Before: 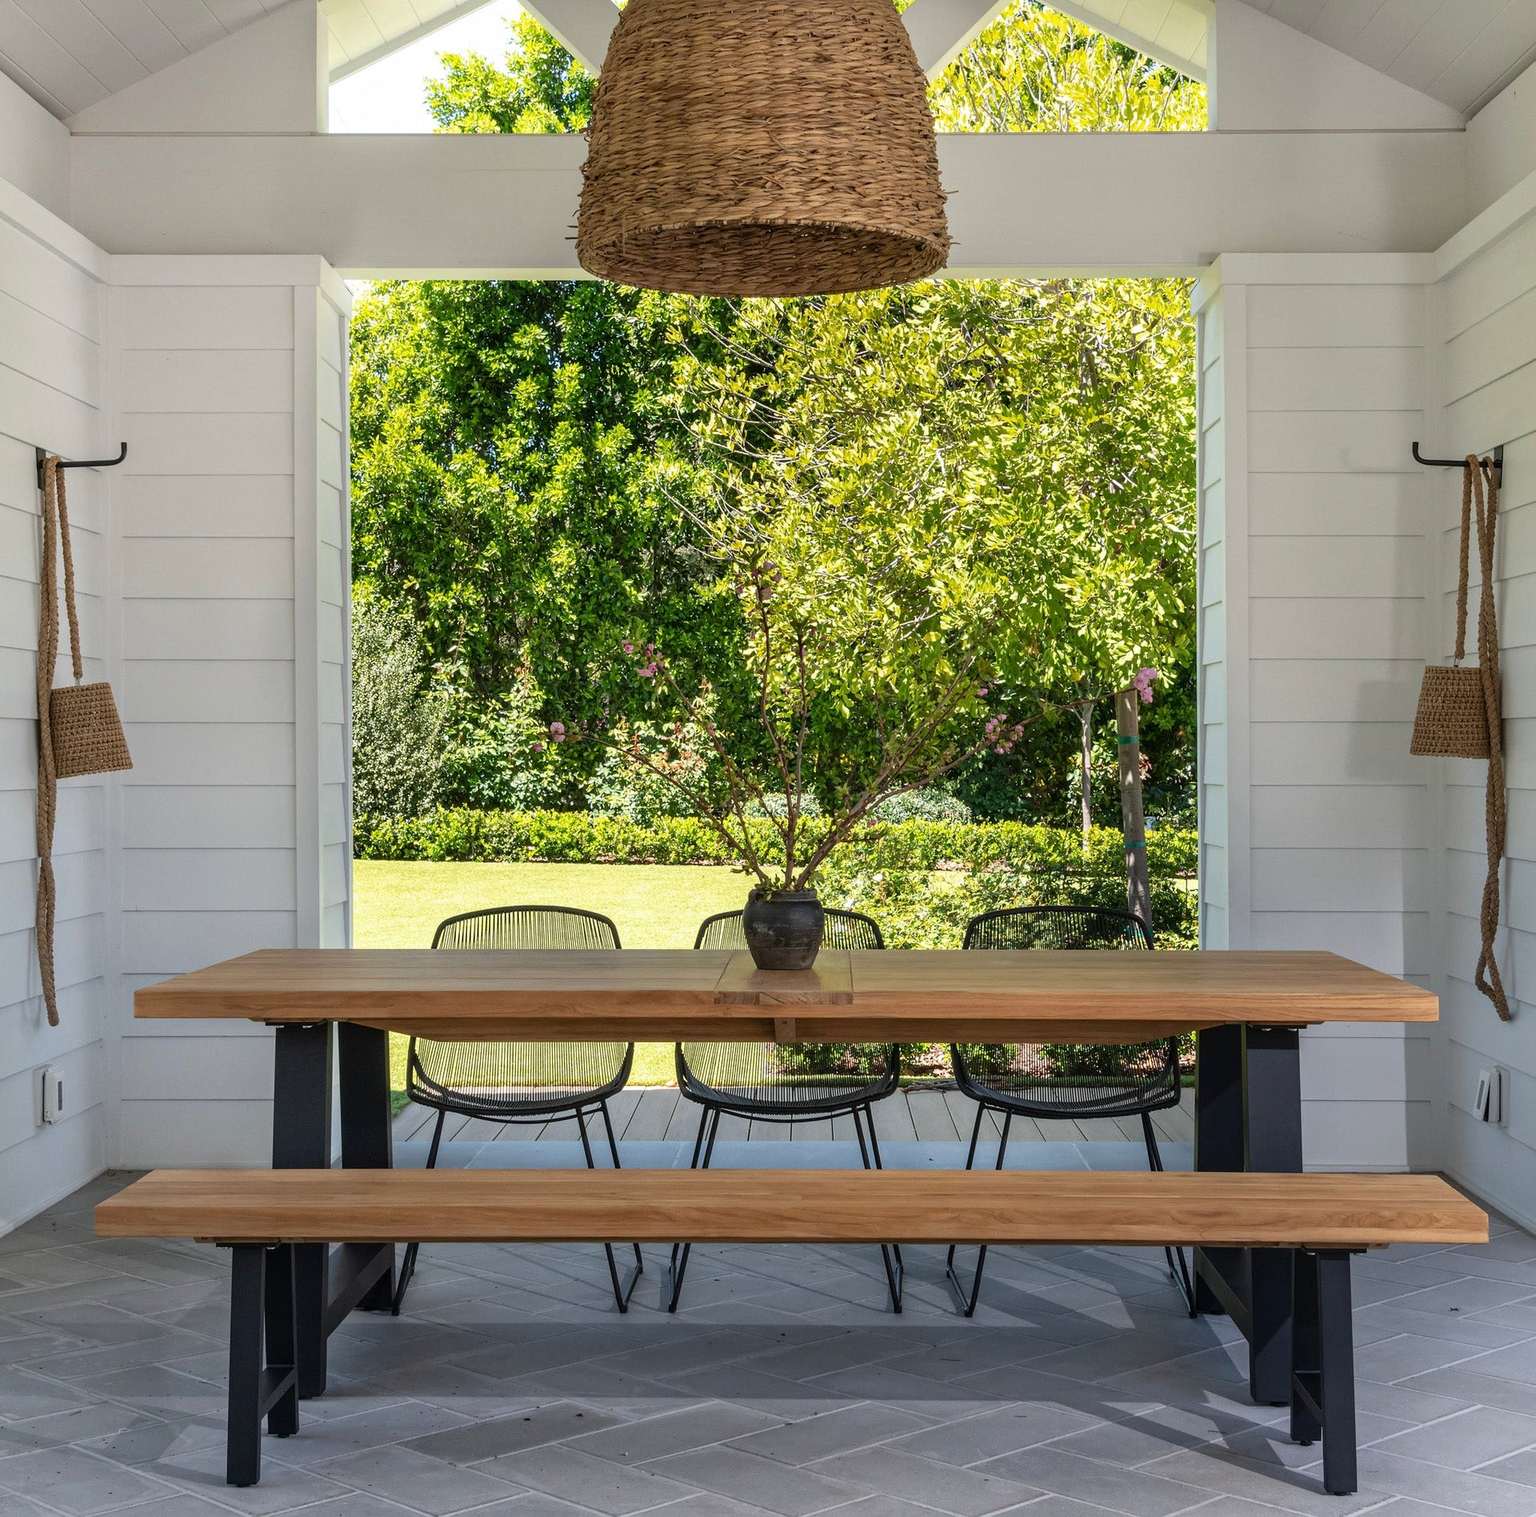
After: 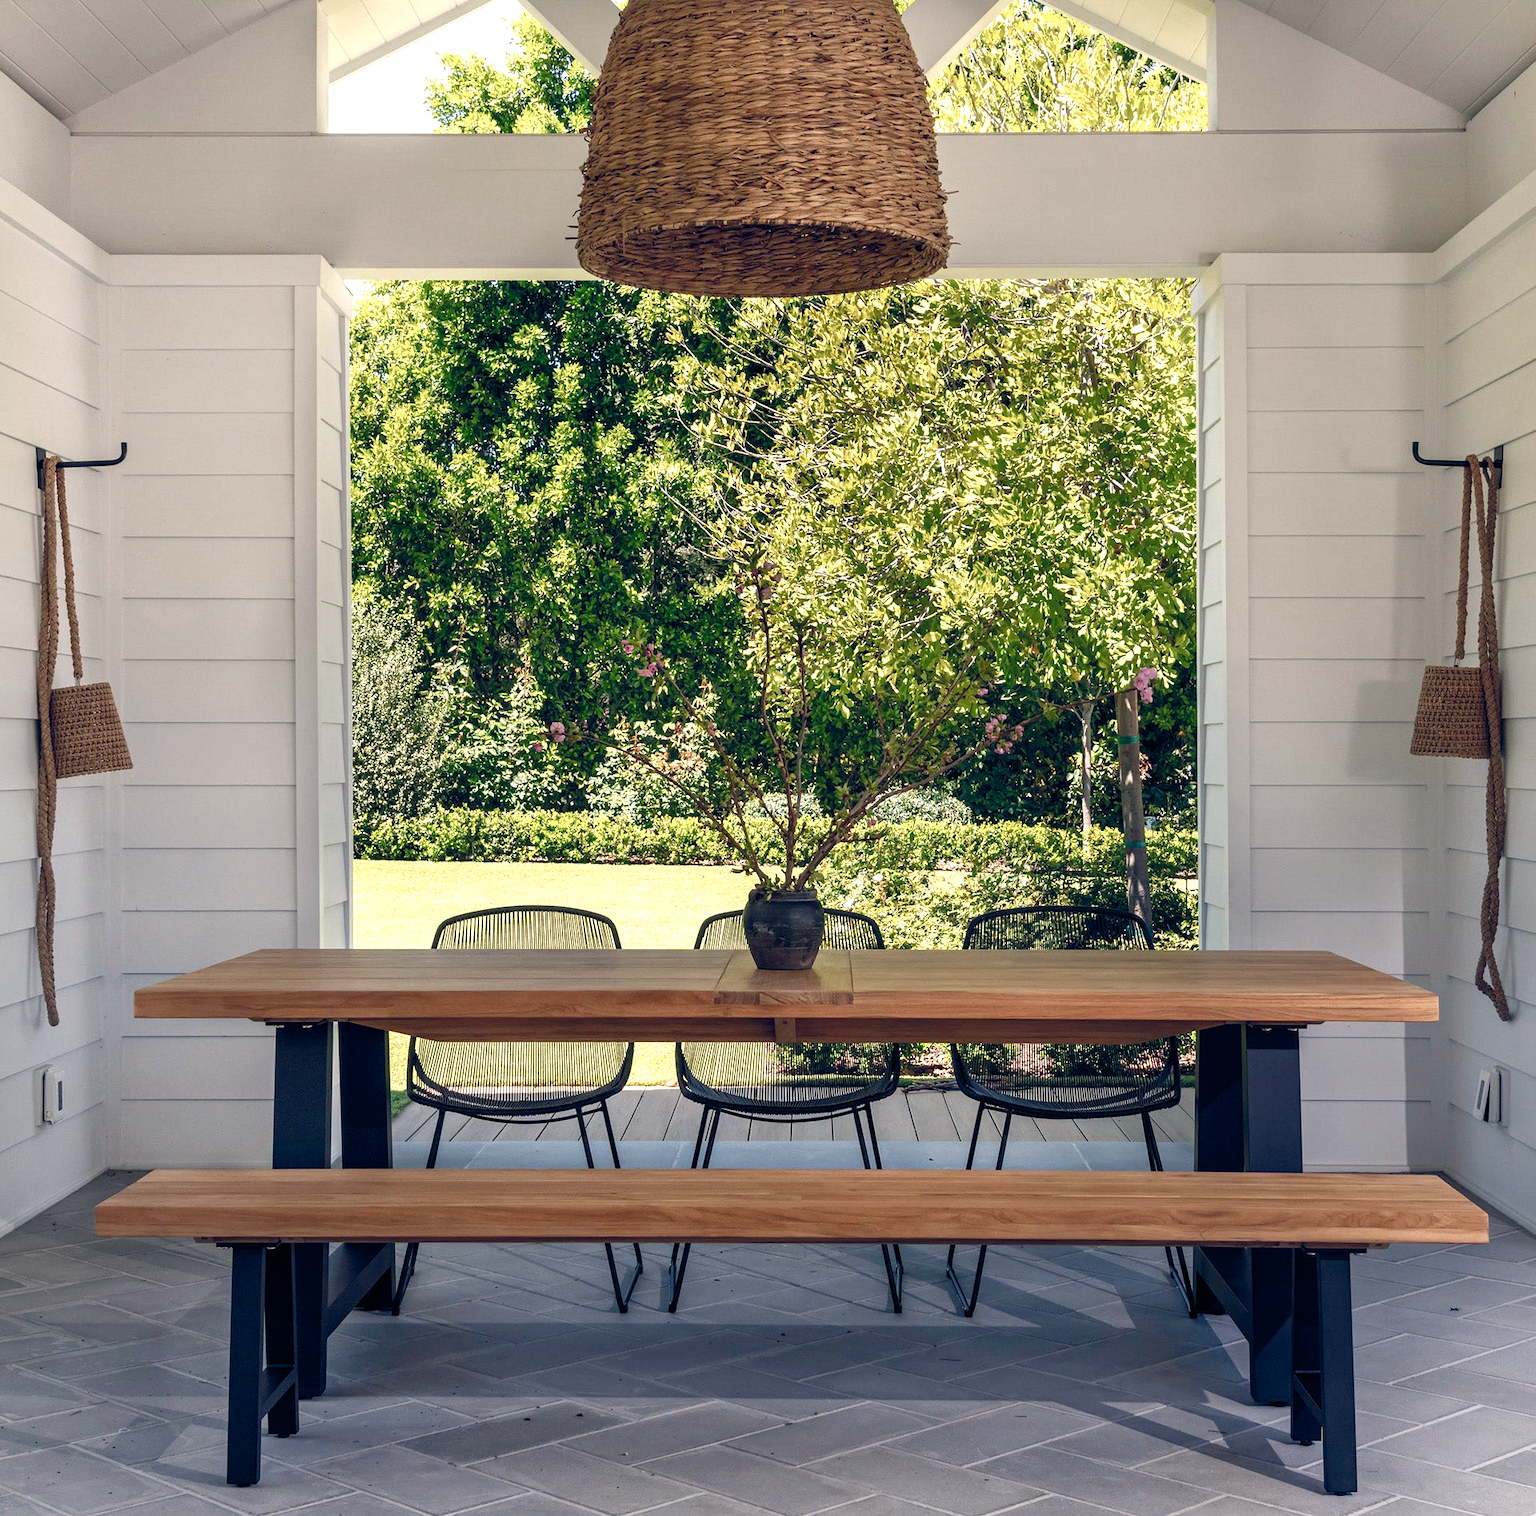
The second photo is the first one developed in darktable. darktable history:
white balance: emerald 1
color balance rgb: highlights gain › chroma 2.94%, highlights gain › hue 60.57°, global offset › chroma 0.25%, global offset › hue 256.52°, perceptual saturation grading › global saturation 20%, perceptual saturation grading › highlights -50%, perceptual saturation grading › shadows 30%, contrast 15%
